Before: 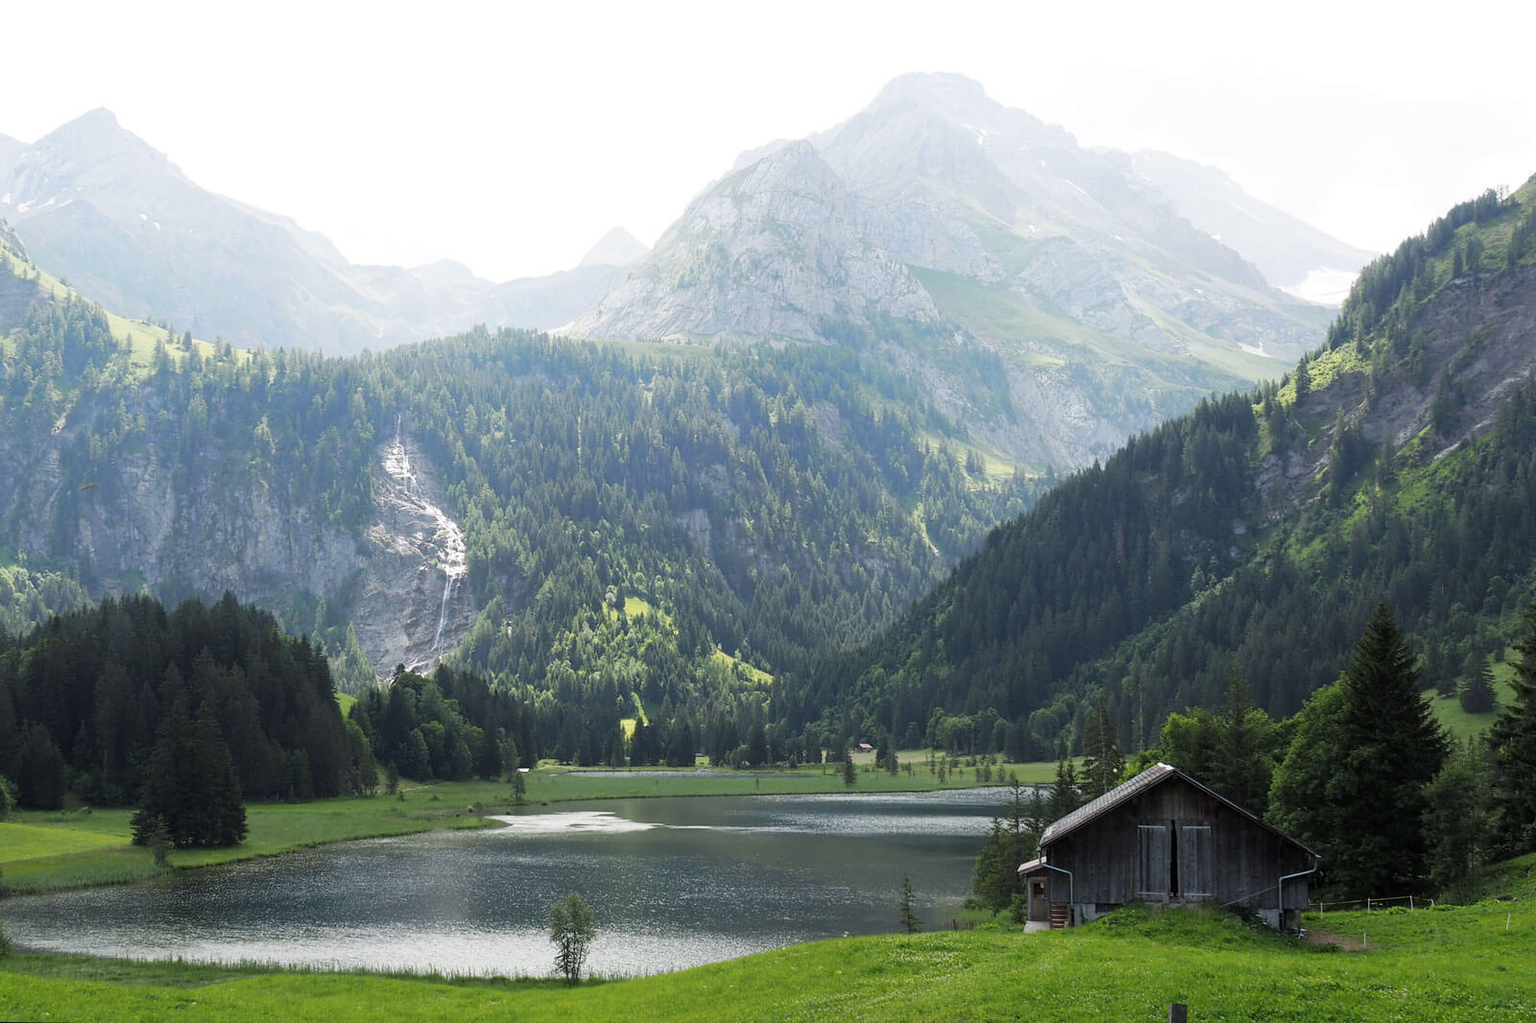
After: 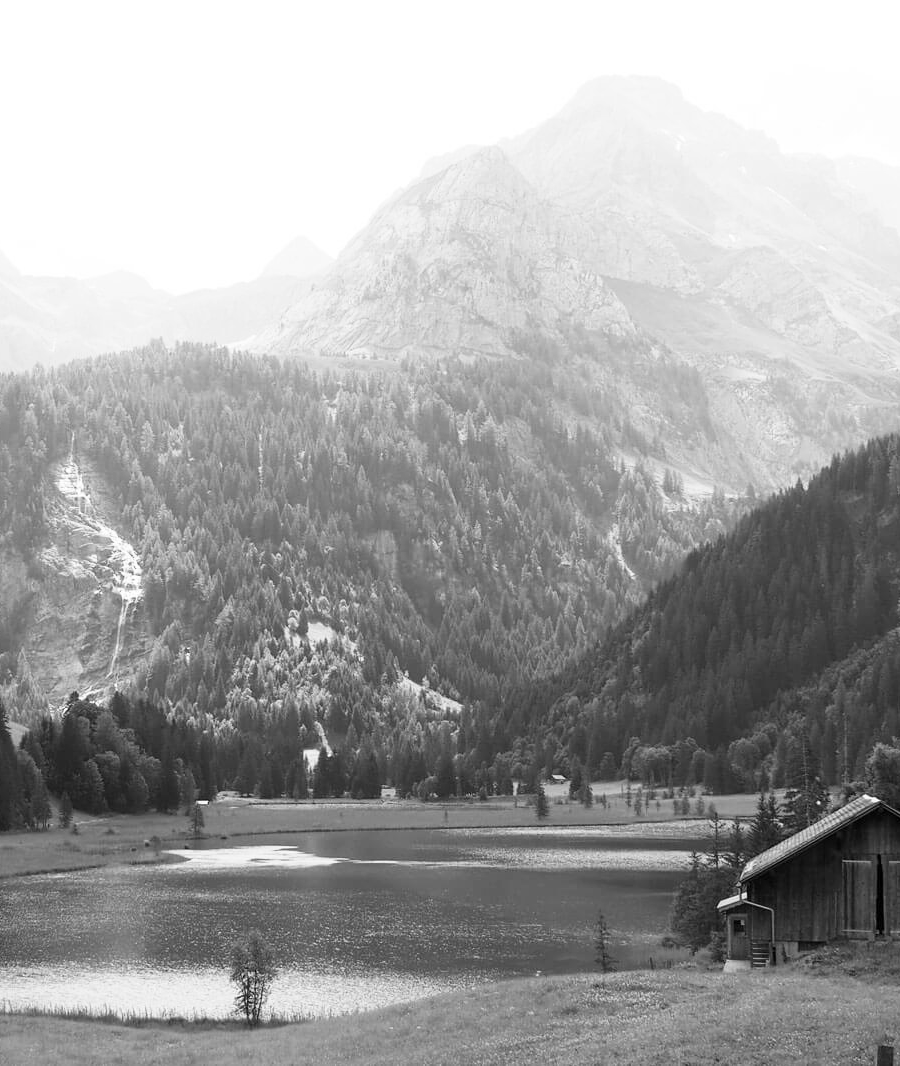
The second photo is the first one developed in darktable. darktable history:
monochrome: on, module defaults
base curve: curves: ch0 [(0, 0) (0.666, 0.806) (1, 1)]
crop: left 21.496%, right 22.254%
